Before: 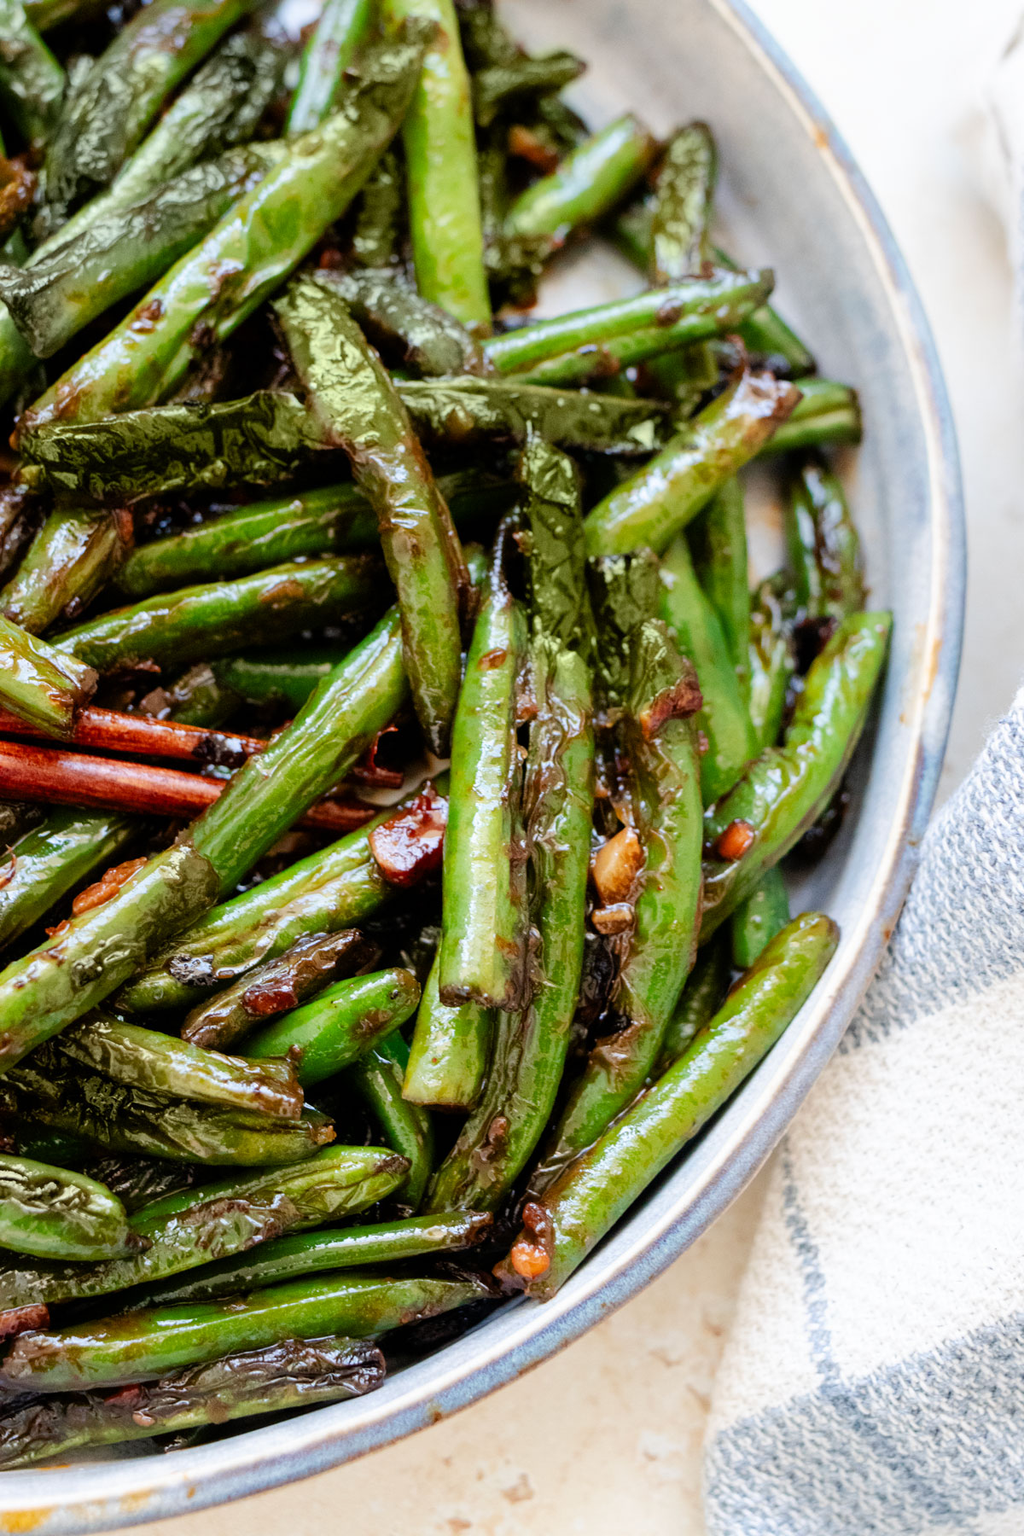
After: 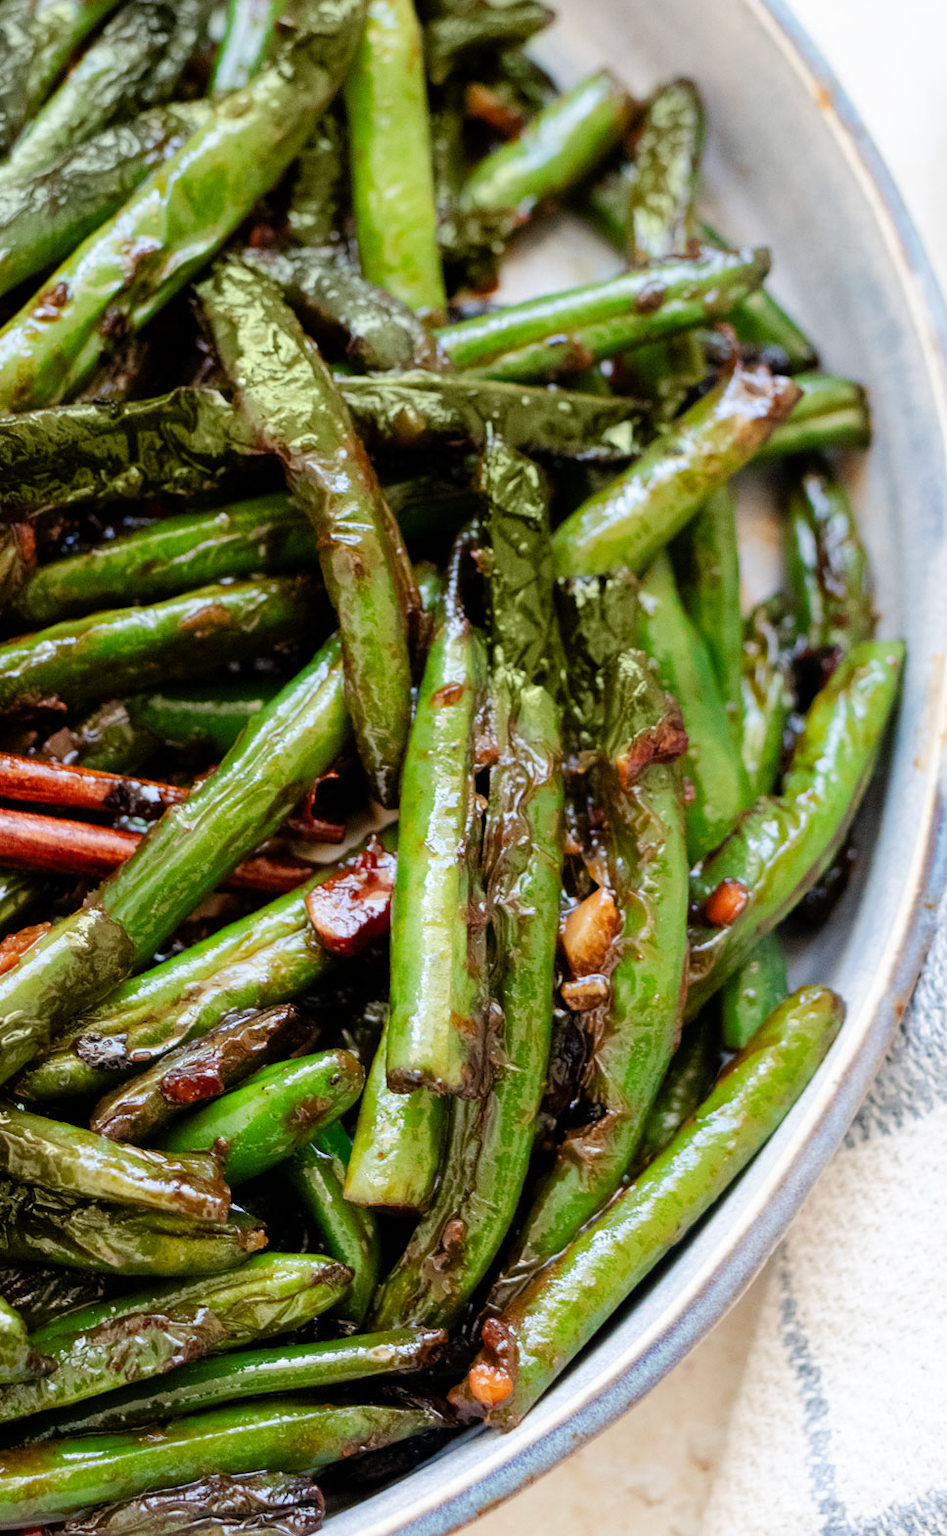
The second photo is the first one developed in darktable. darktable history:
crop: left 10.005%, top 3.481%, right 9.295%, bottom 9.251%
